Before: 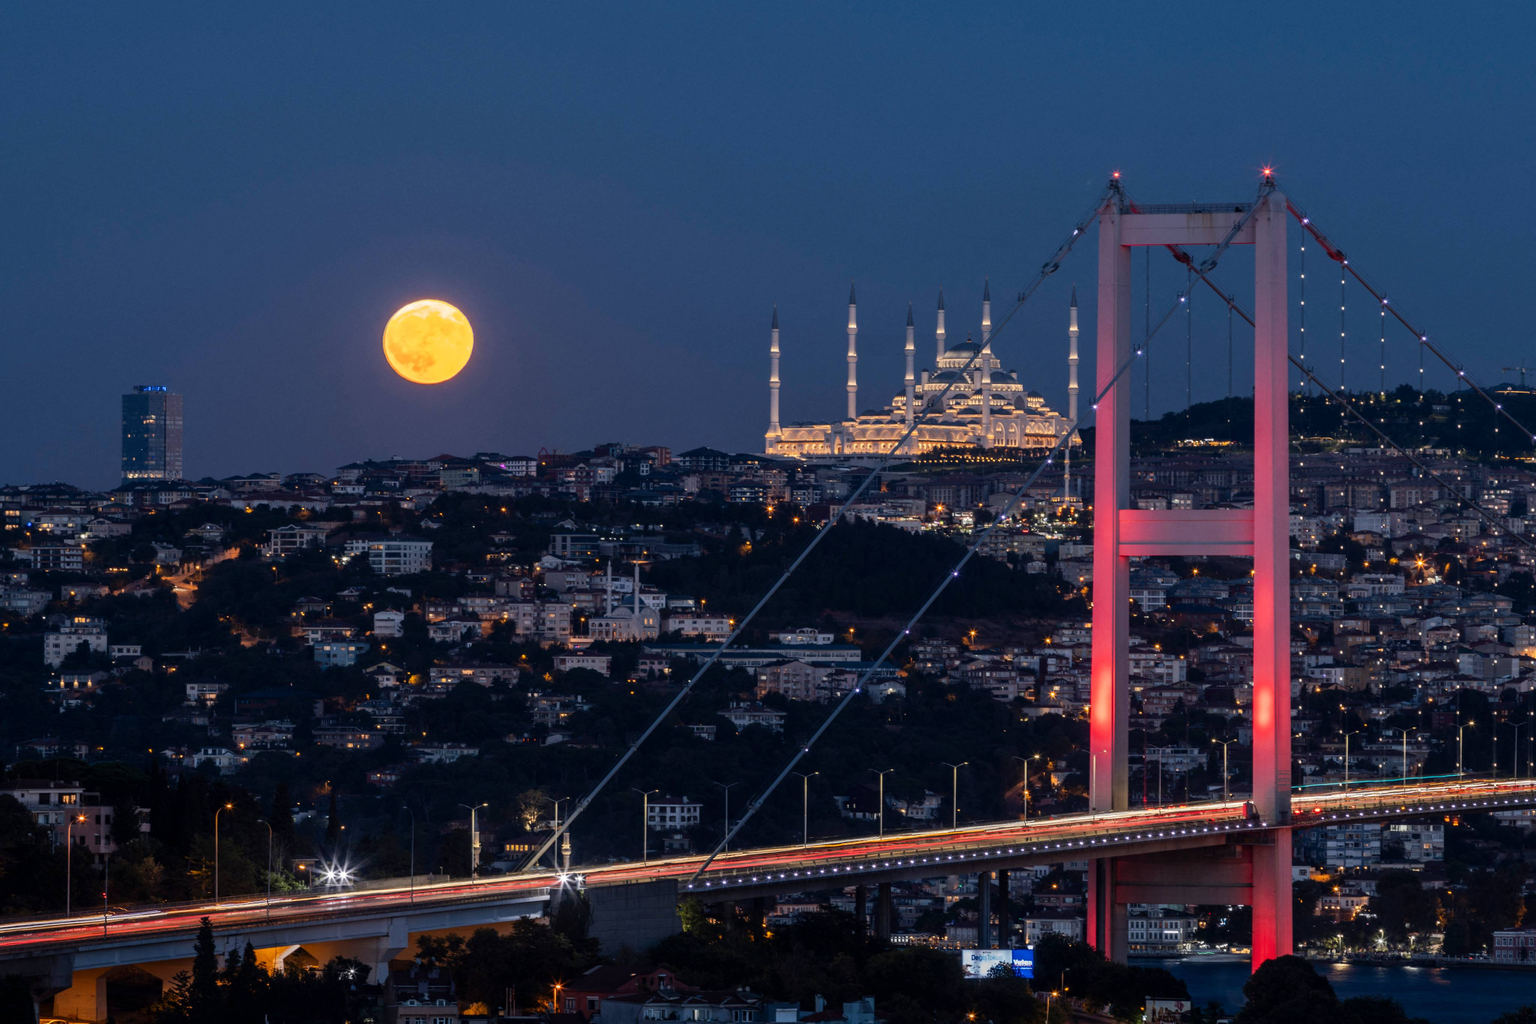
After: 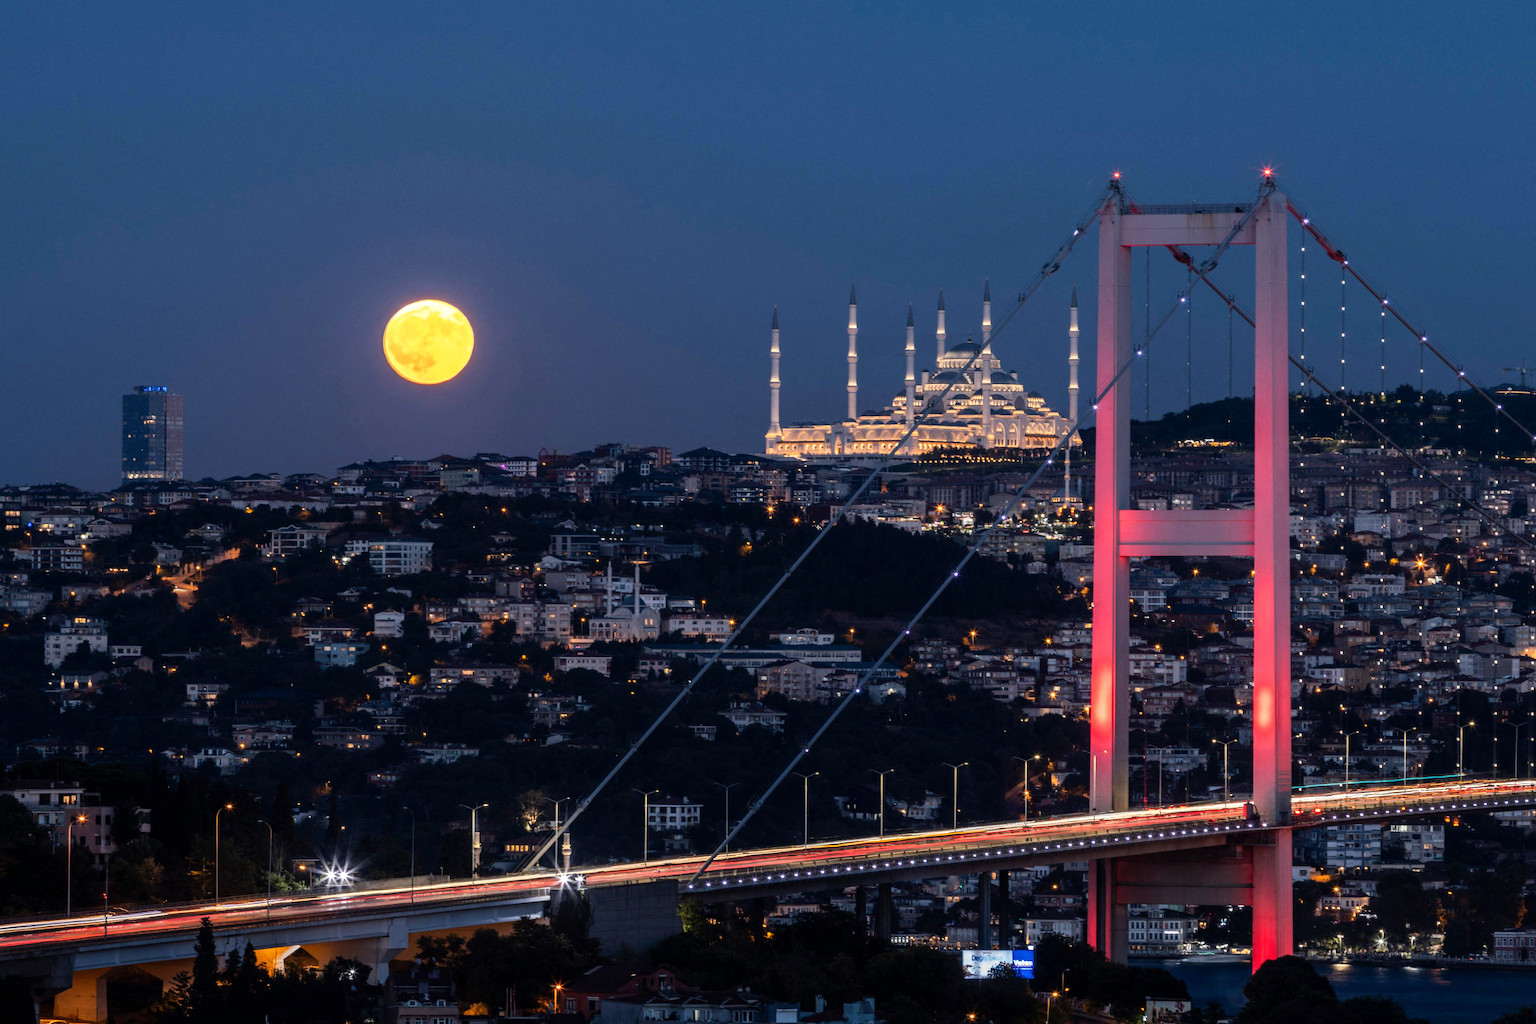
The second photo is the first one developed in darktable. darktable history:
tone equalizer: -8 EV -0.42 EV, -7 EV -0.358 EV, -6 EV -0.308 EV, -5 EV -0.197 EV, -3 EV 0.197 EV, -2 EV 0.334 EV, -1 EV 0.376 EV, +0 EV 0.439 EV
